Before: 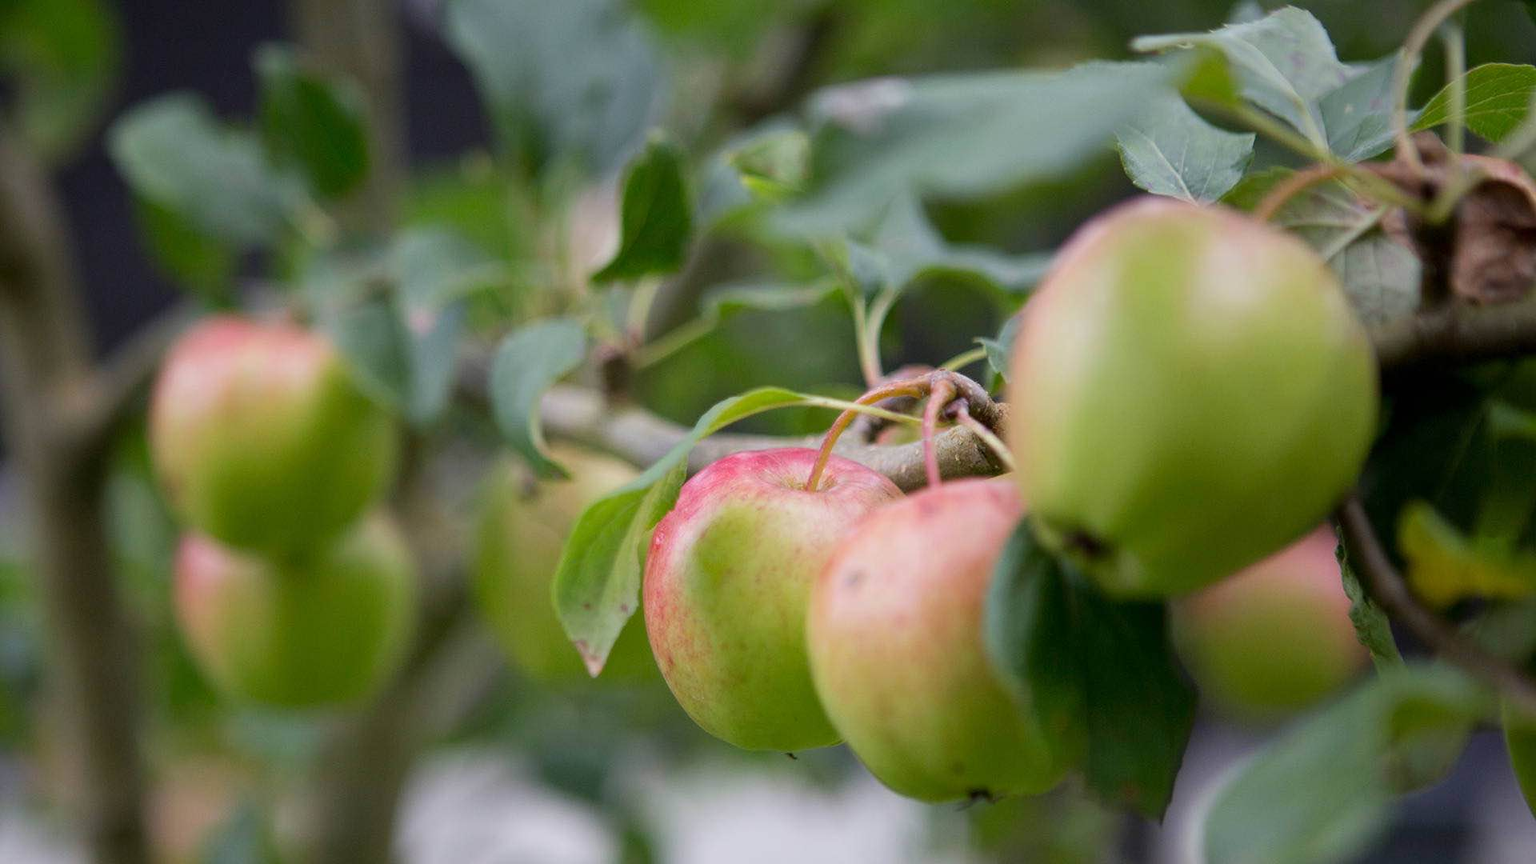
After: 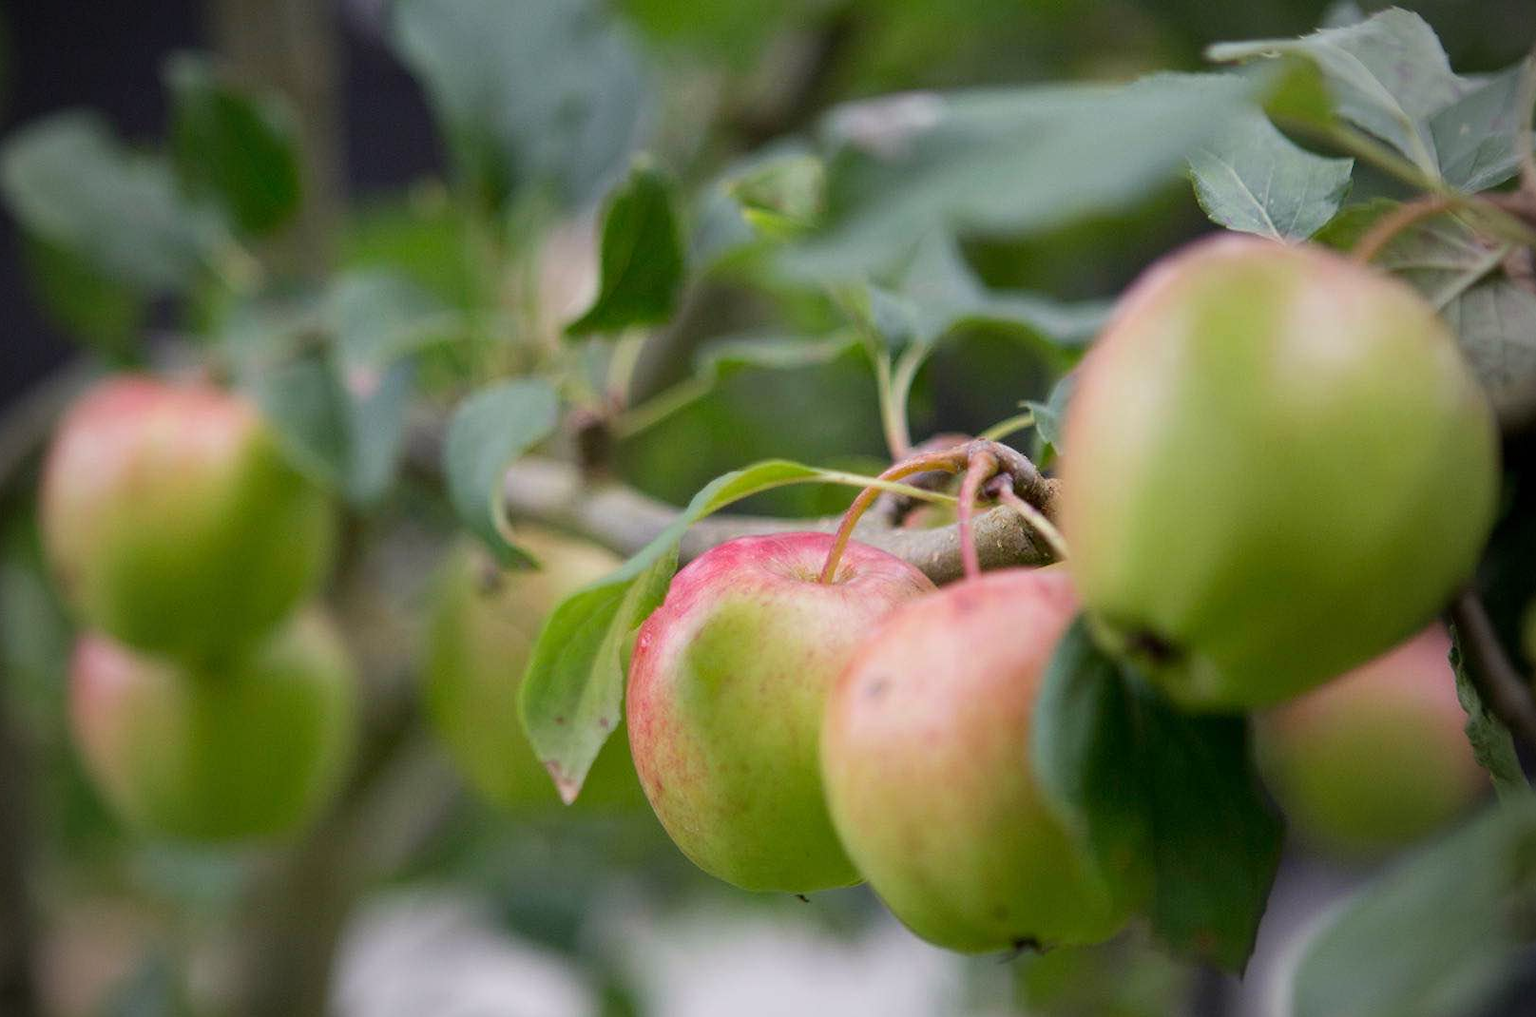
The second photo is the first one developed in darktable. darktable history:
vignetting: on, module defaults
crop: left 7.598%, right 7.873%
white balance: red 1.009, blue 0.985
